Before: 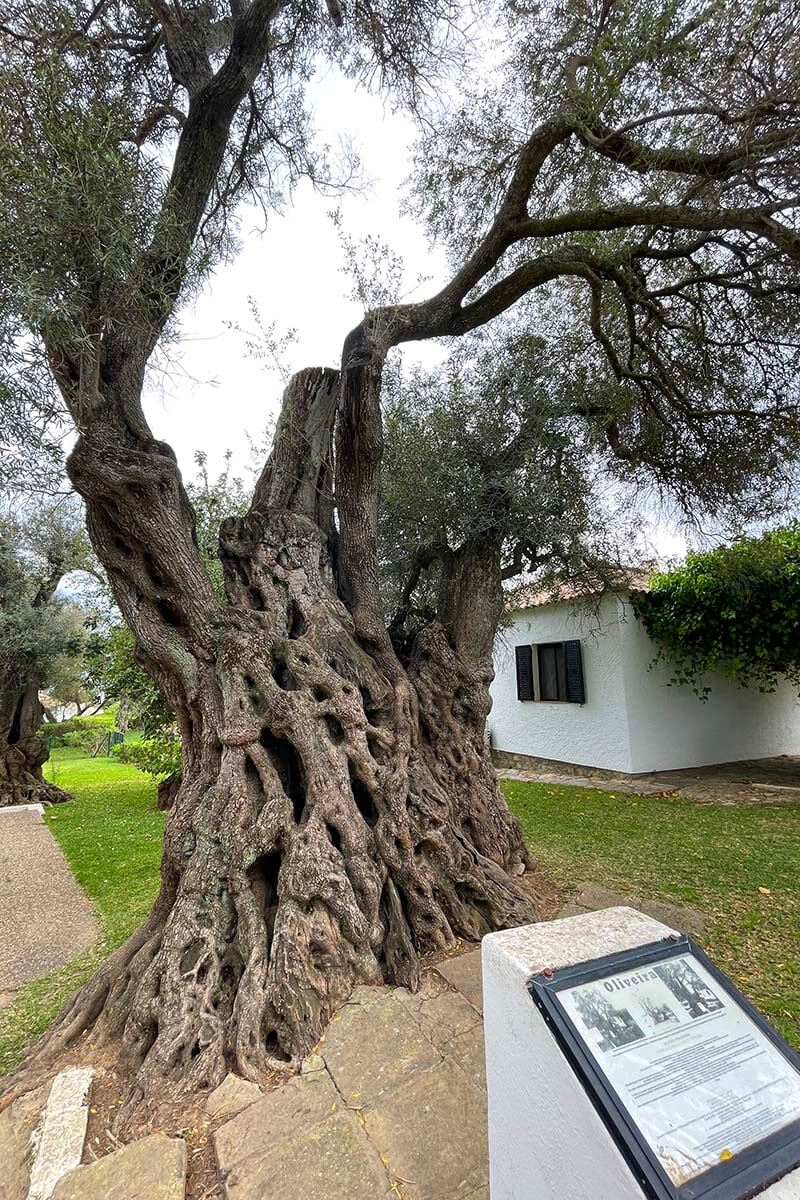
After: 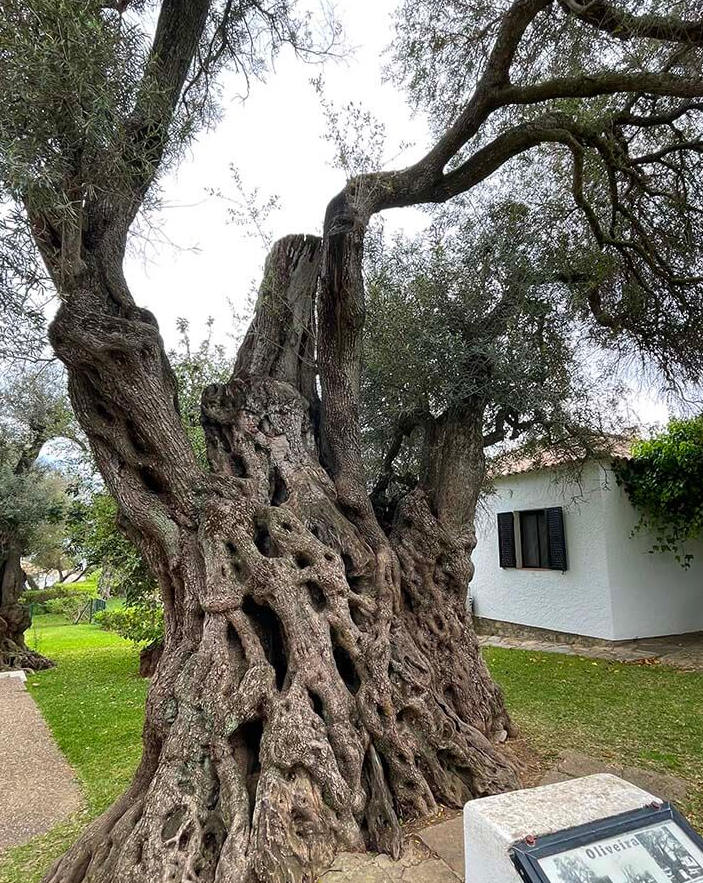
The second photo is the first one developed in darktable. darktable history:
crop and rotate: left 2.335%, top 11.125%, right 9.675%, bottom 15.291%
